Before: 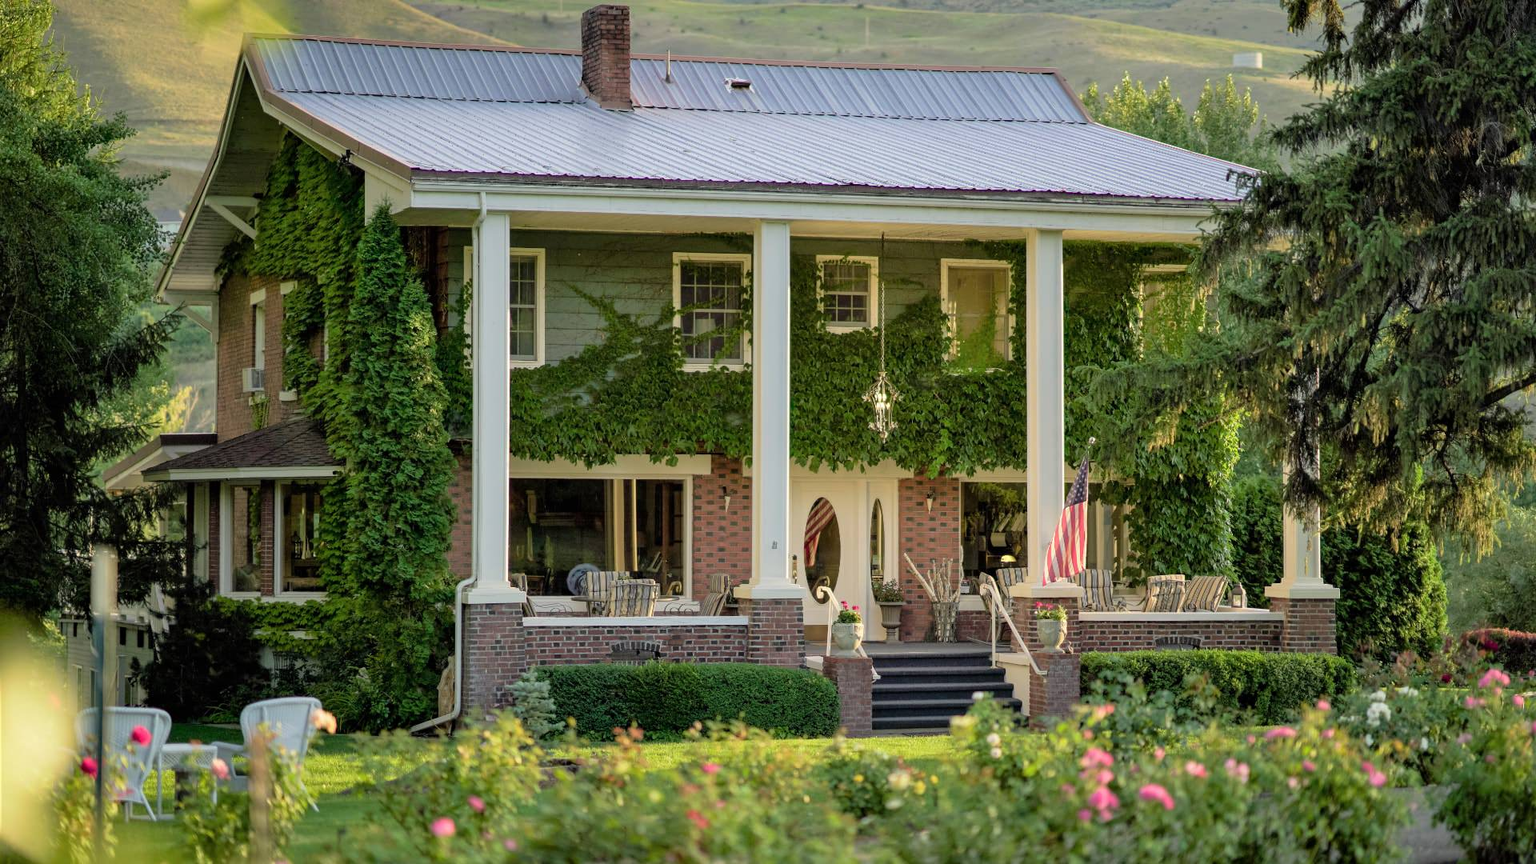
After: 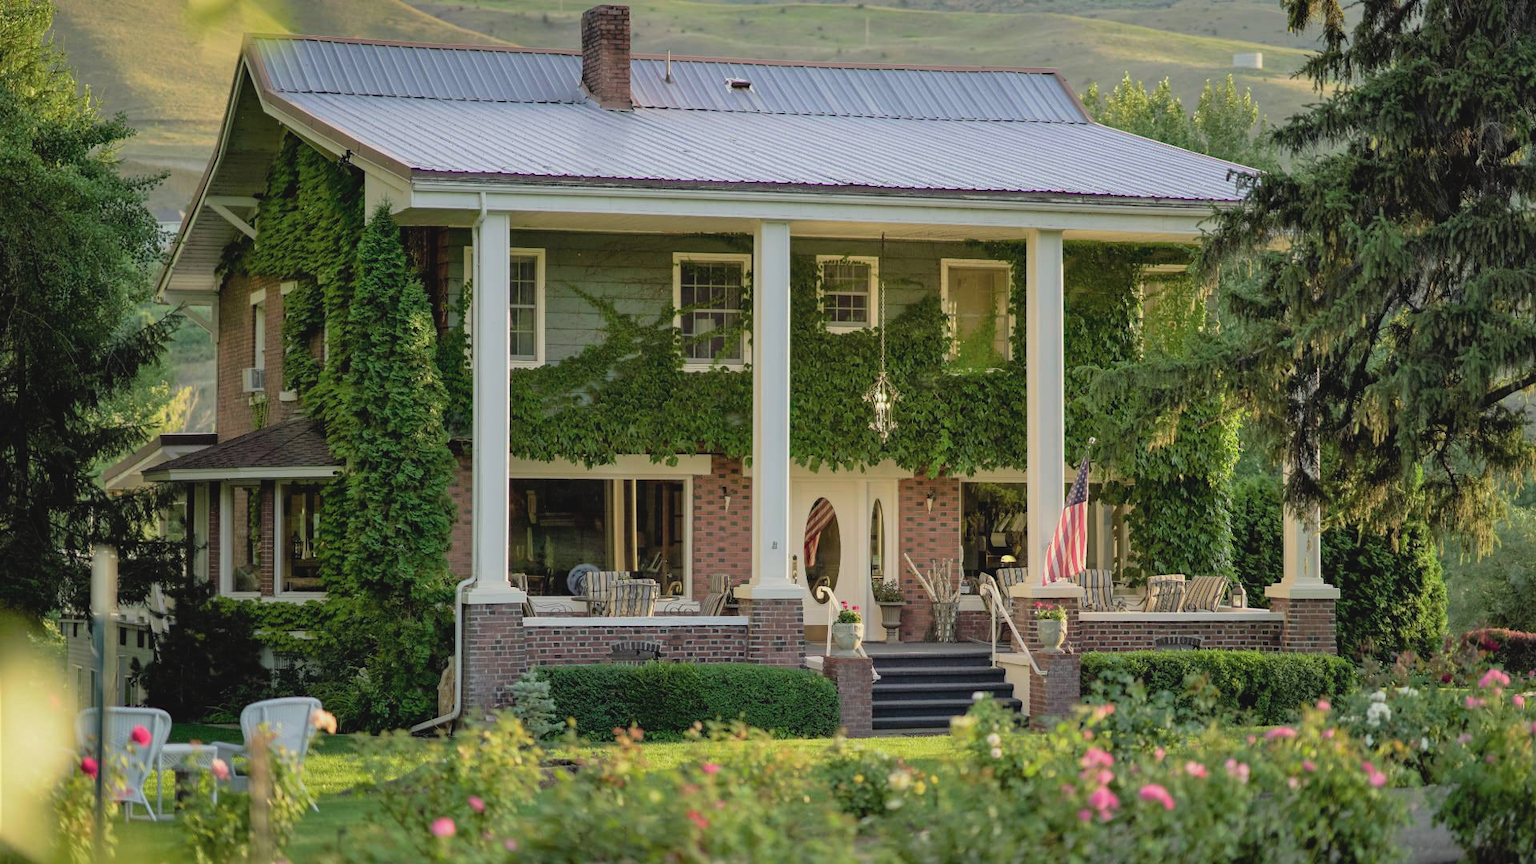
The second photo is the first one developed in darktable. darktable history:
exposure: exposure -0.04 EV, compensate exposure bias true, compensate highlight preservation false
contrast brightness saturation: contrast -0.102, saturation -0.091
